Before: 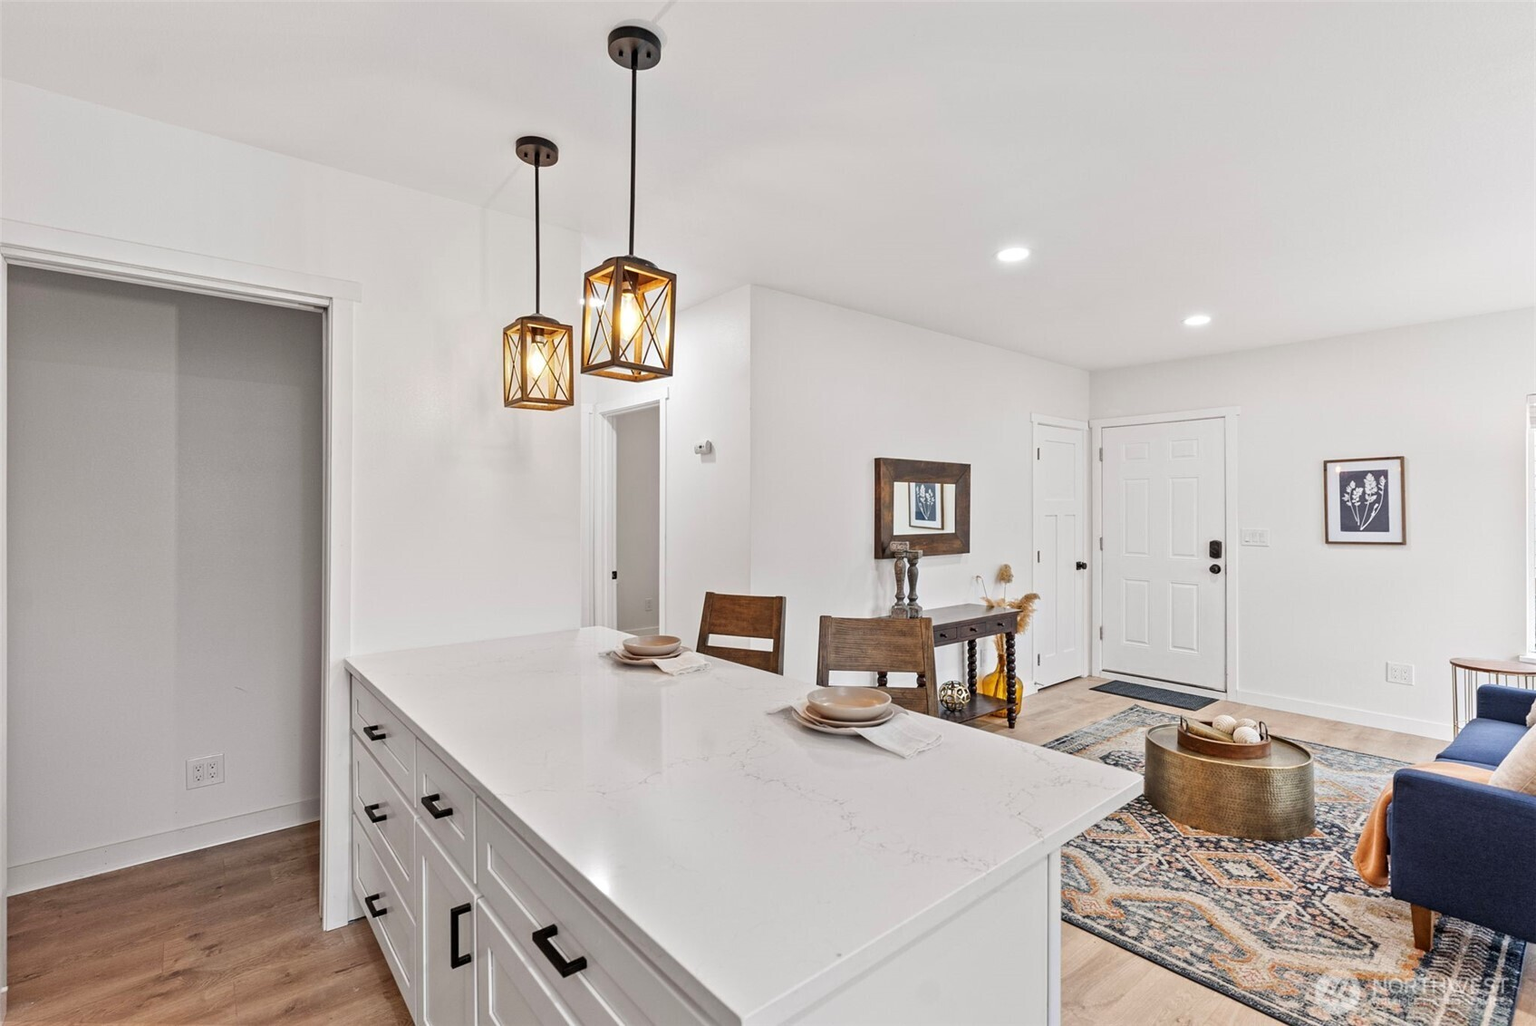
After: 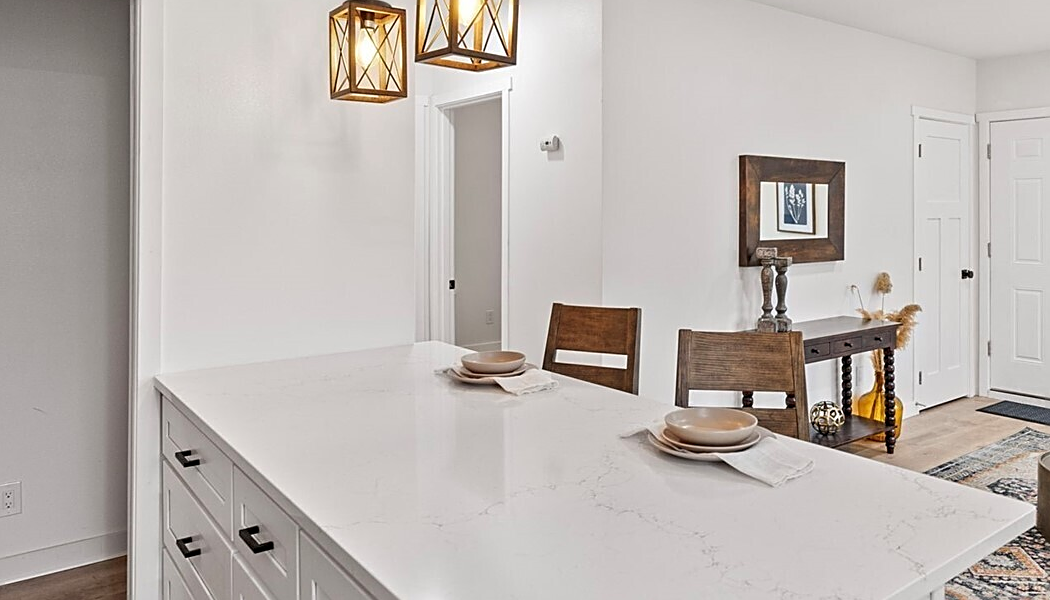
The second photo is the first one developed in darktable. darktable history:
sharpen: on, module defaults
crop: left 13.341%, top 30.992%, right 24.655%, bottom 15.919%
